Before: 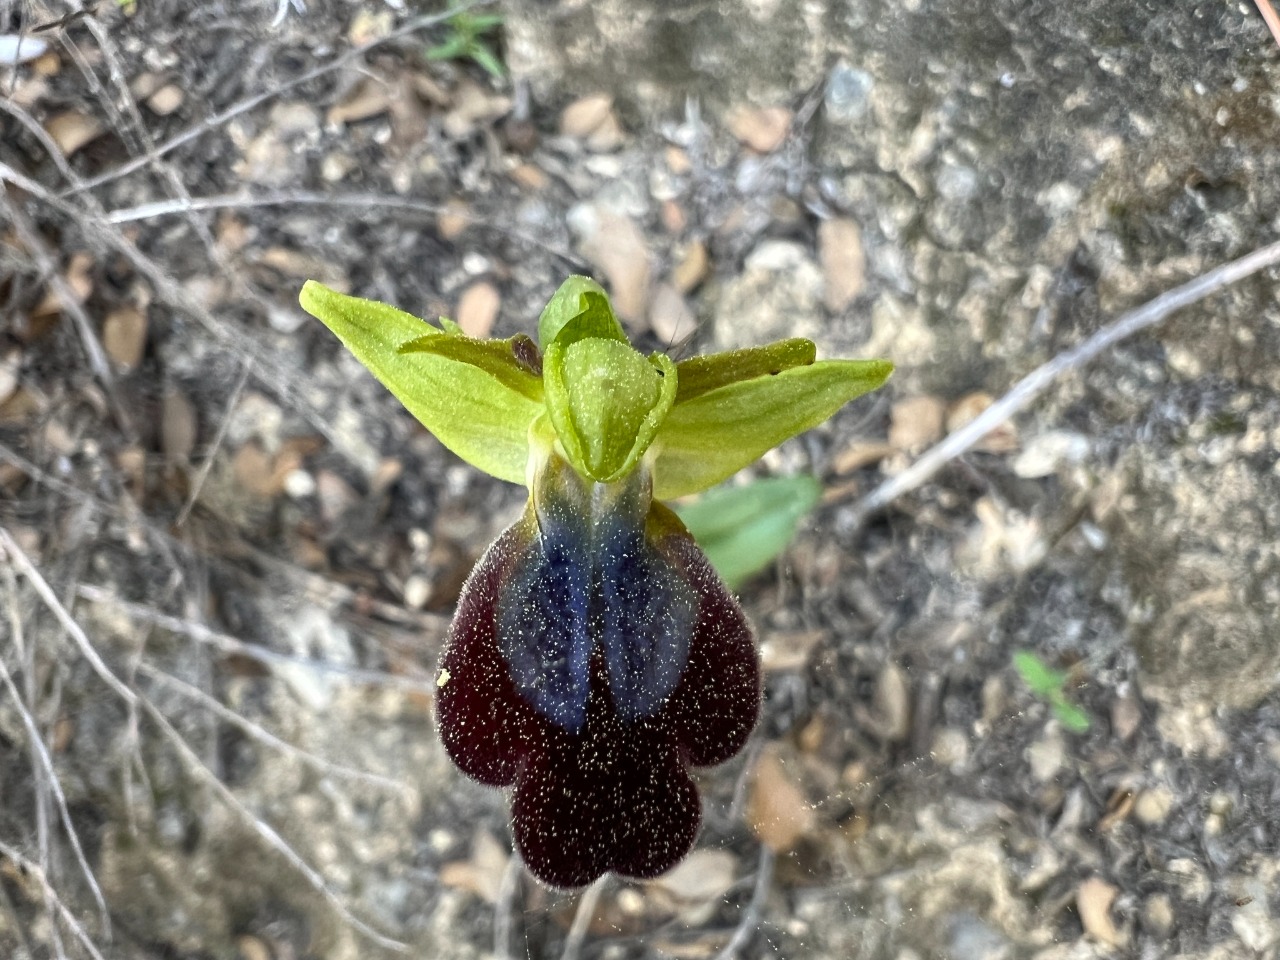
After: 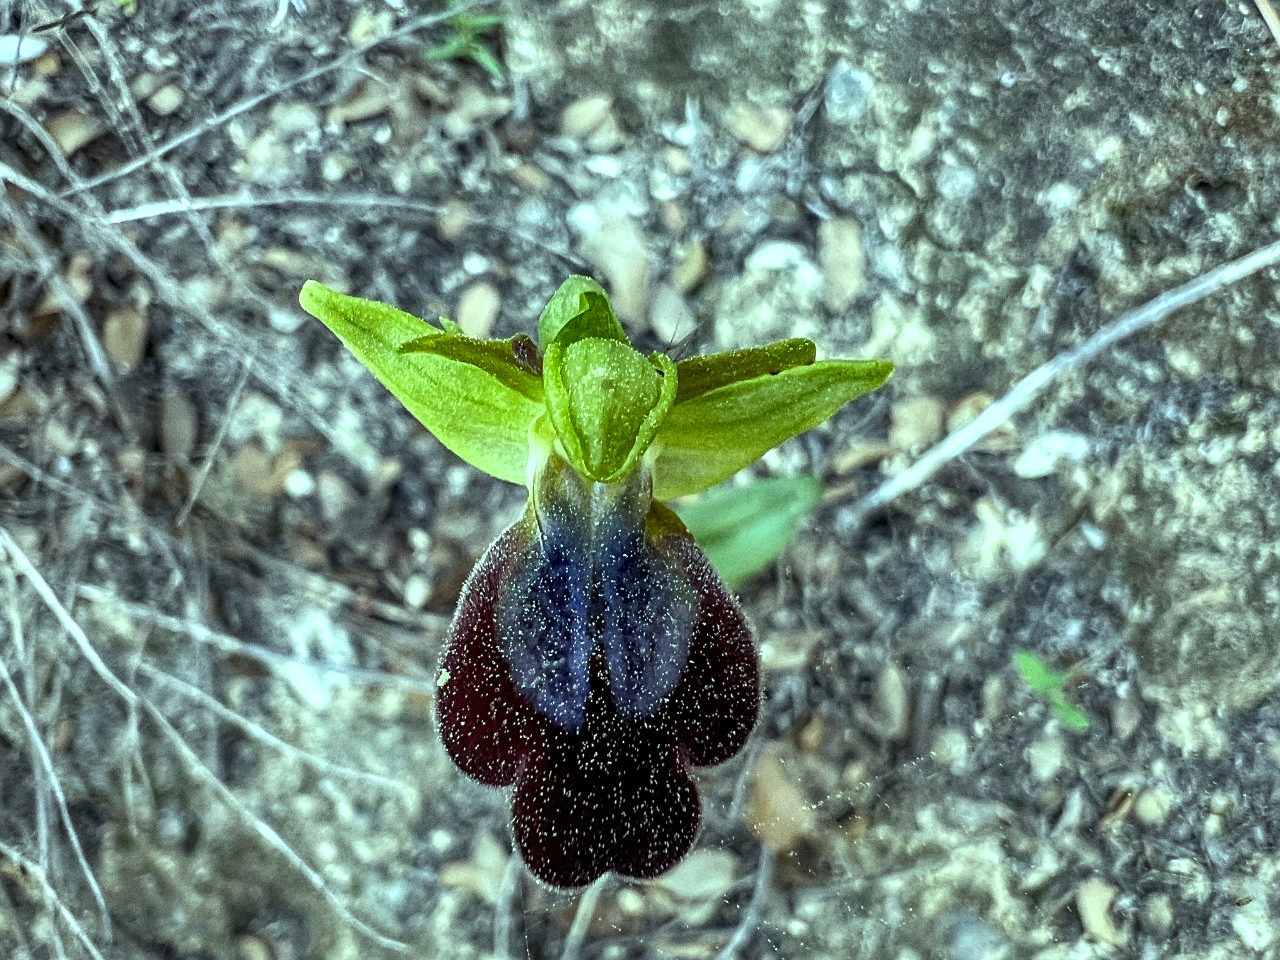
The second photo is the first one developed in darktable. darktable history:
shadows and highlights: soften with gaussian
color balance: mode lift, gamma, gain (sRGB), lift [0.997, 0.979, 1.021, 1.011], gamma [1, 1.084, 0.916, 0.998], gain [1, 0.87, 1.13, 1.101], contrast 4.55%, contrast fulcrum 38.24%, output saturation 104.09%
local contrast: detail 130%
color zones: curves: ch0 [(0, 0.465) (0.092, 0.596) (0.289, 0.464) (0.429, 0.453) (0.571, 0.464) (0.714, 0.455) (0.857, 0.462) (1, 0.465)]
grain: coarseness 0.09 ISO
sharpen: on, module defaults
